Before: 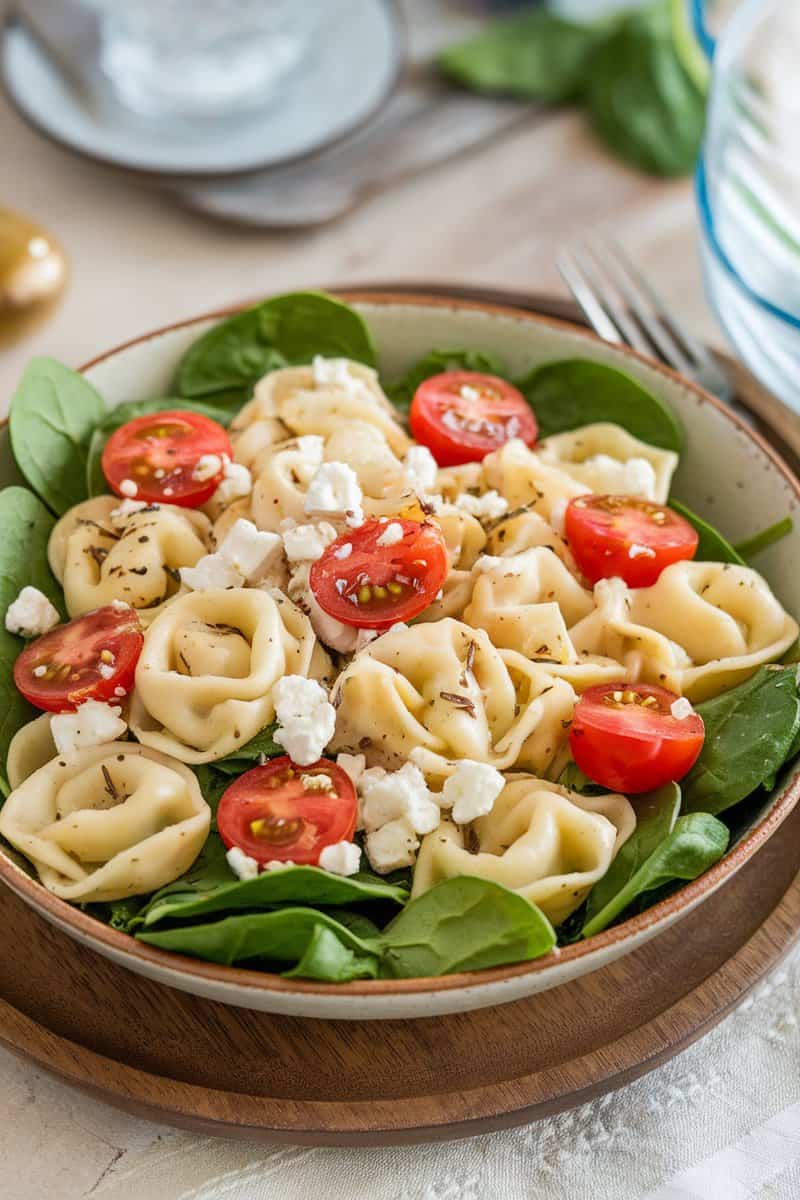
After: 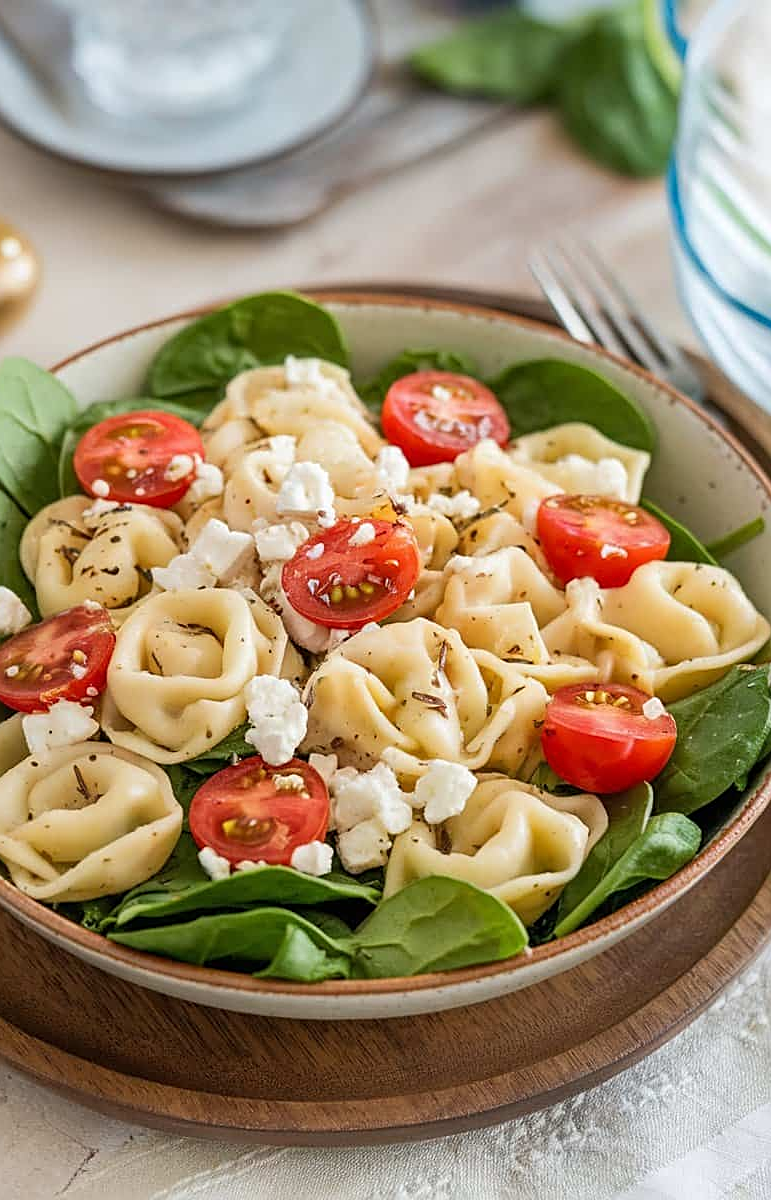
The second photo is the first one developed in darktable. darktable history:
sharpen: on, module defaults
crop and rotate: left 3.528%
